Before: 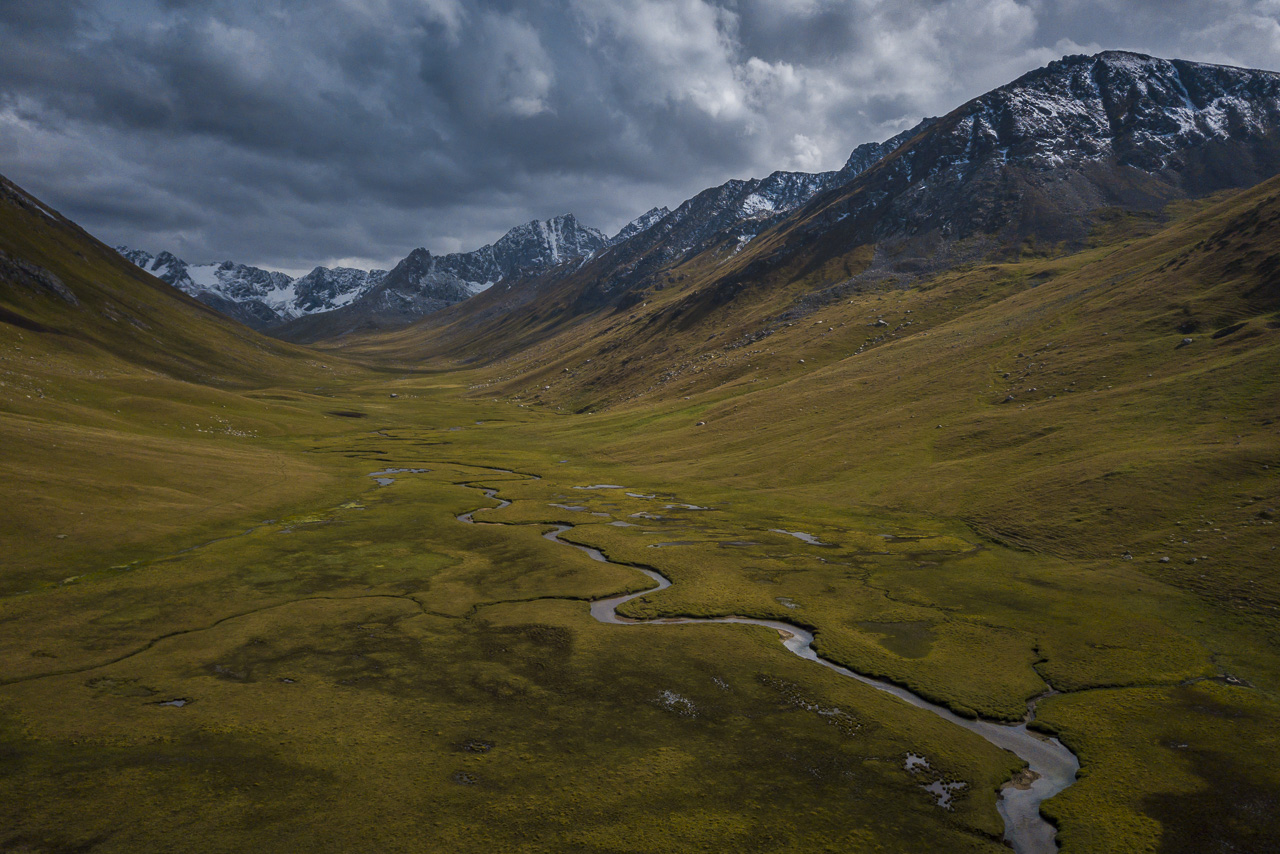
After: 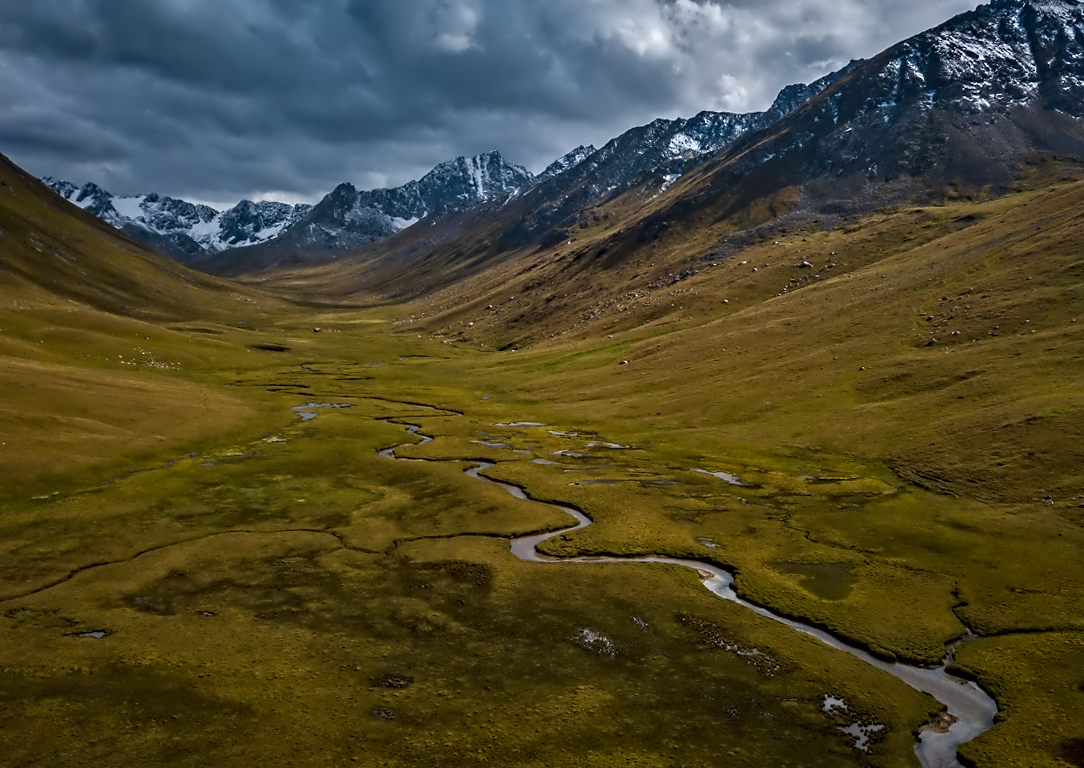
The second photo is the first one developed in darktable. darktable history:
fill light: on, module defaults
crop: left 6.446%, top 8.188%, right 9.538%, bottom 3.548%
color correction: saturation 1.11
rotate and perspective: rotation 0.8°, automatic cropping off
contrast equalizer: octaves 7, y [[0.5, 0.542, 0.583, 0.625, 0.667, 0.708], [0.5 ×6], [0.5 ×6], [0, 0.033, 0.067, 0.1, 0.133, 0.167], [0, 0.05, 0.1, 0.15, 0.2, 0.25]]
